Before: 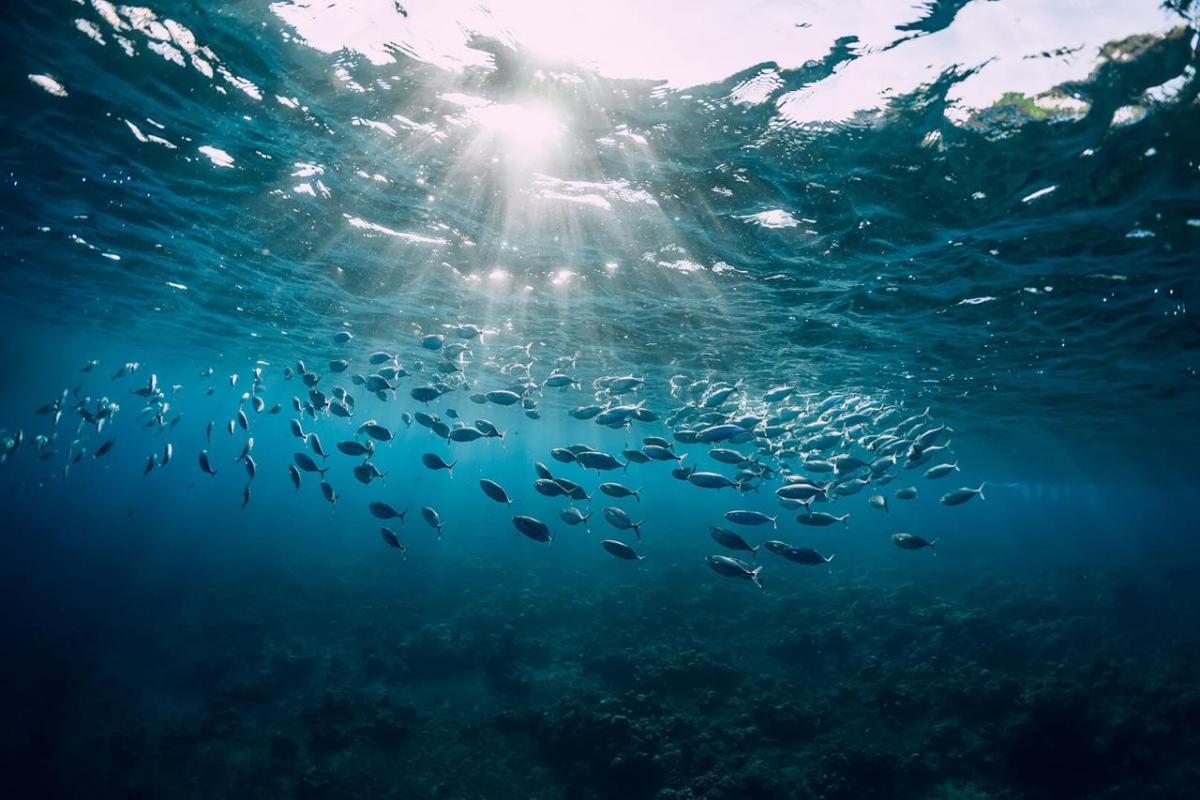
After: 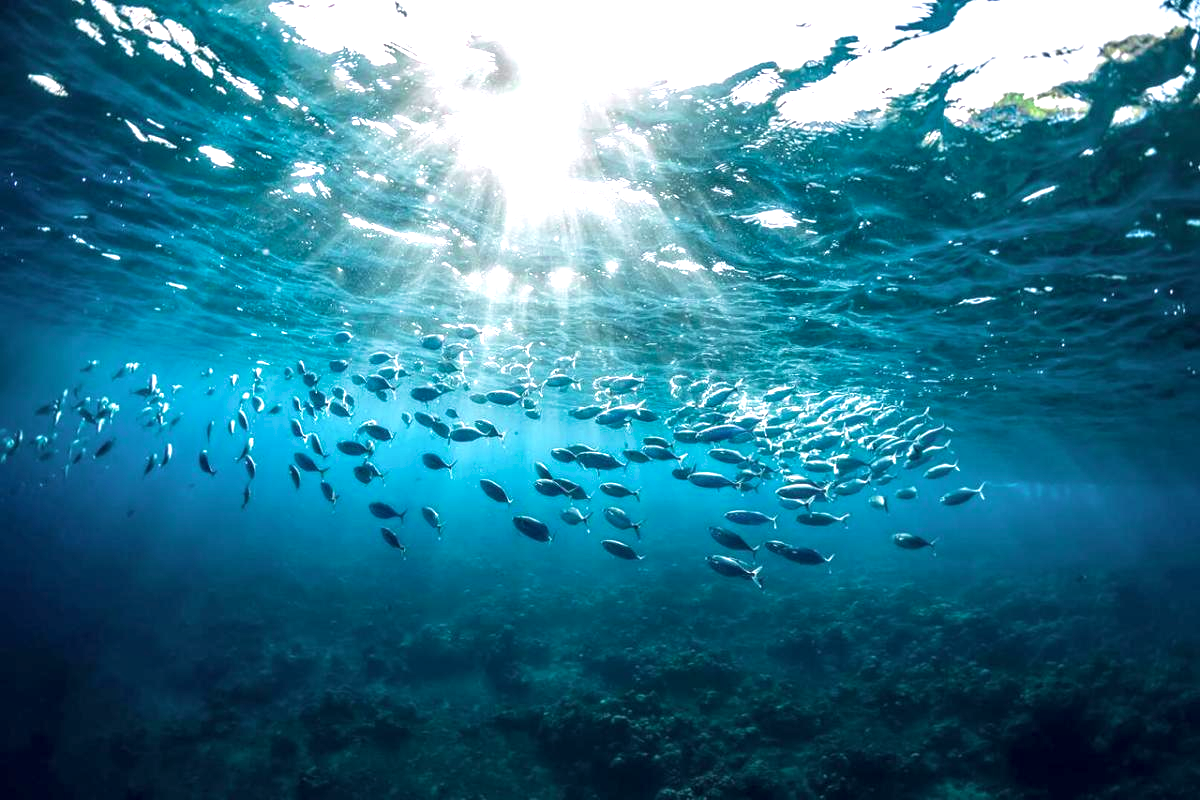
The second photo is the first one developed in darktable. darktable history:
exposure: black level correction 0, exposure 0.893 EV, compensate highlight preservation false
velvia: strength 28.56%
local contrast: detail 130%
